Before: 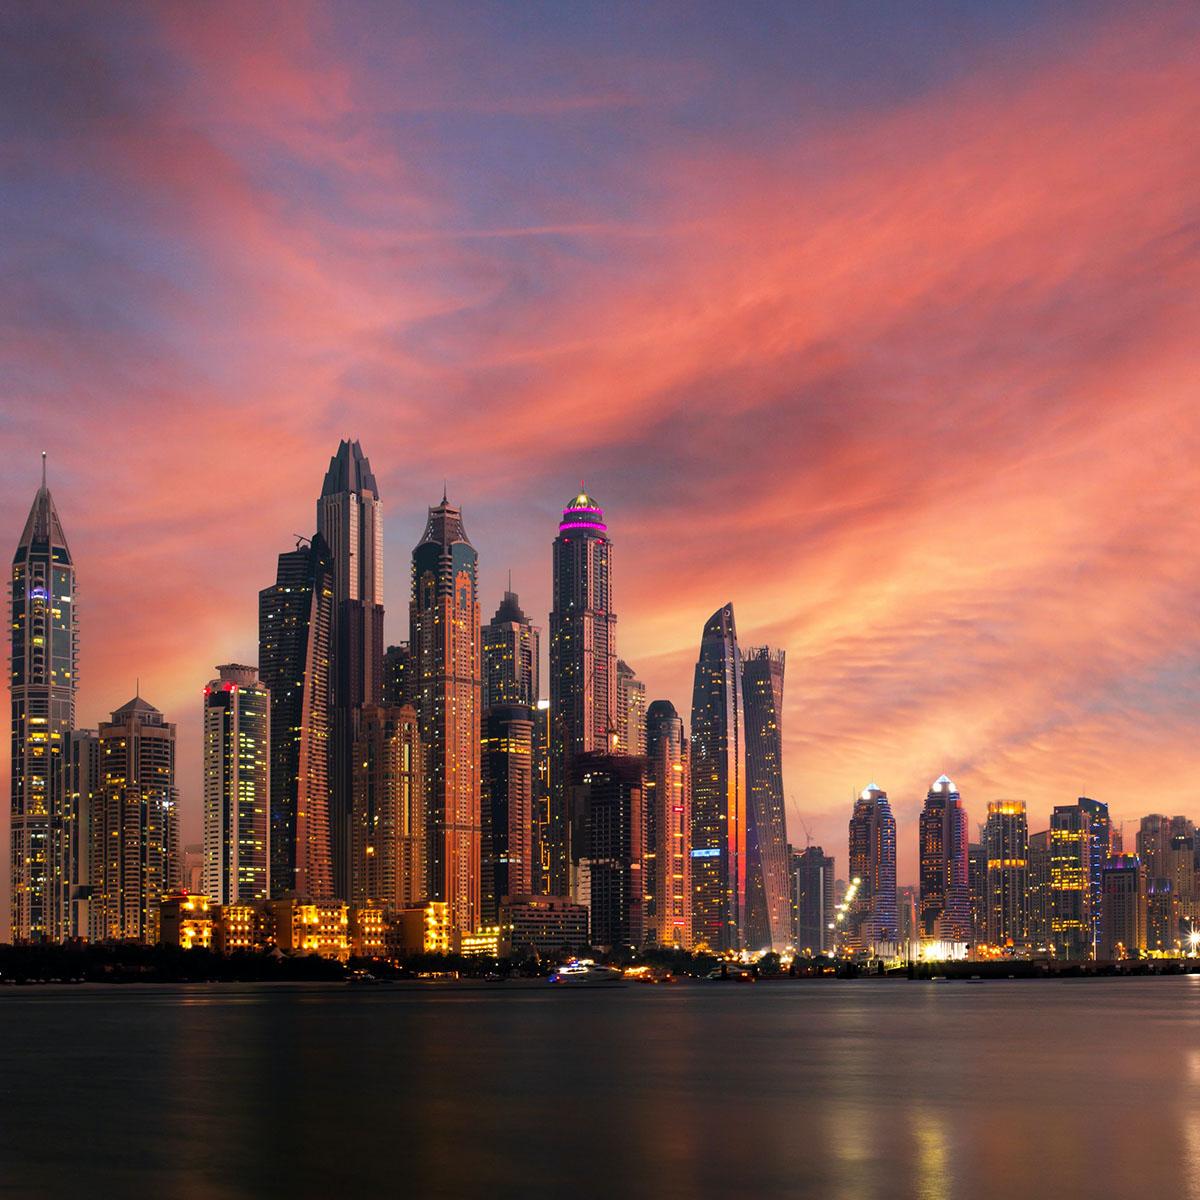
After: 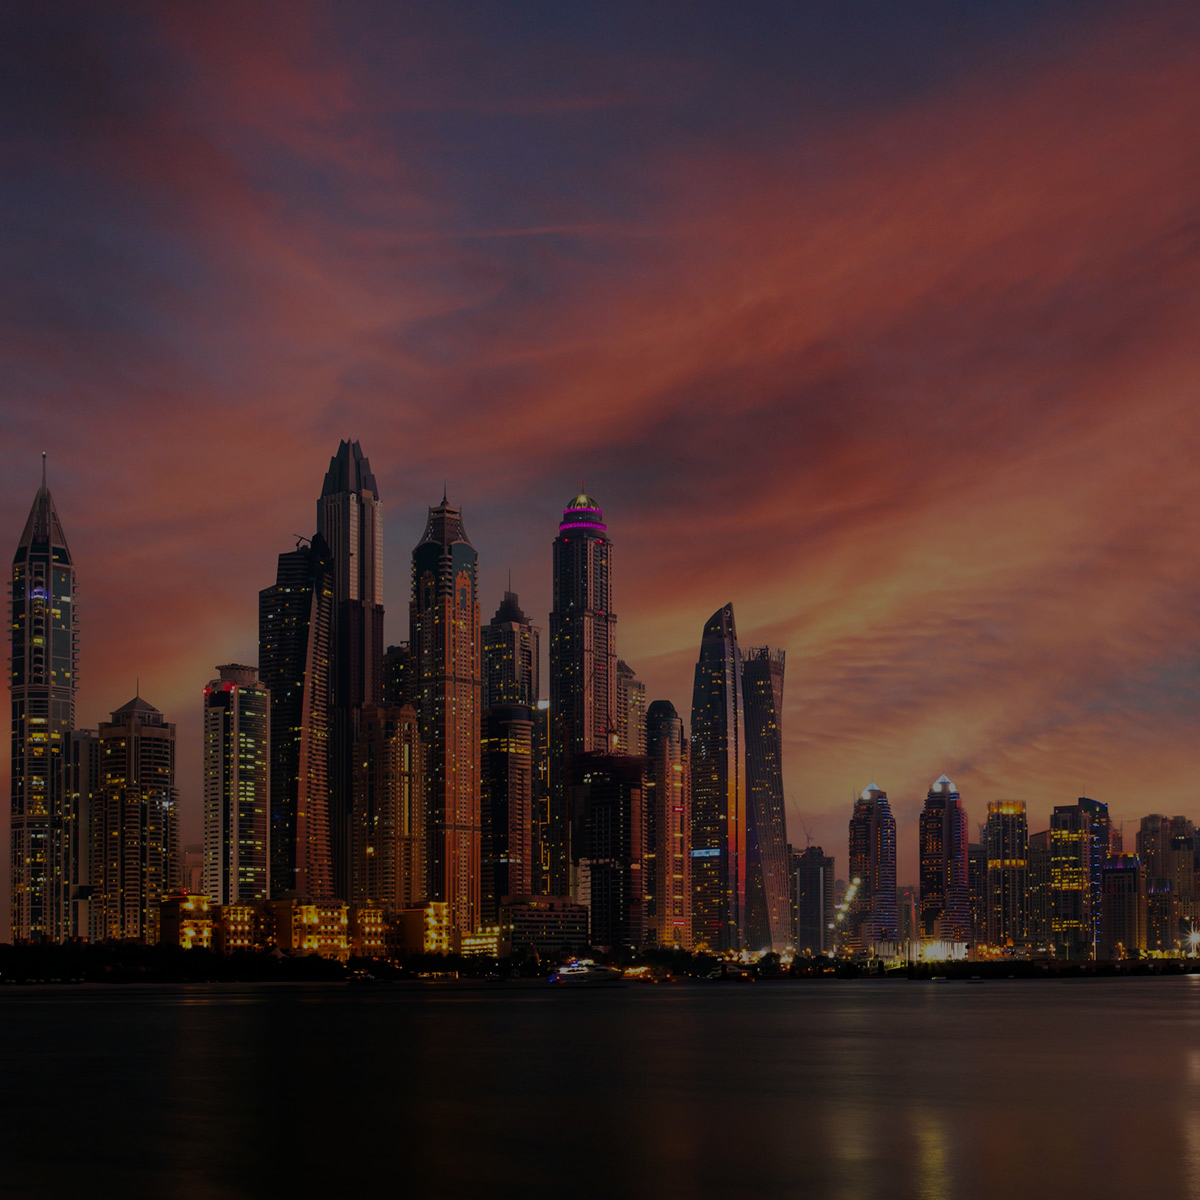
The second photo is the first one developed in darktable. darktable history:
exposure: exposure -1.98 EV, compensate highlight preservation false
